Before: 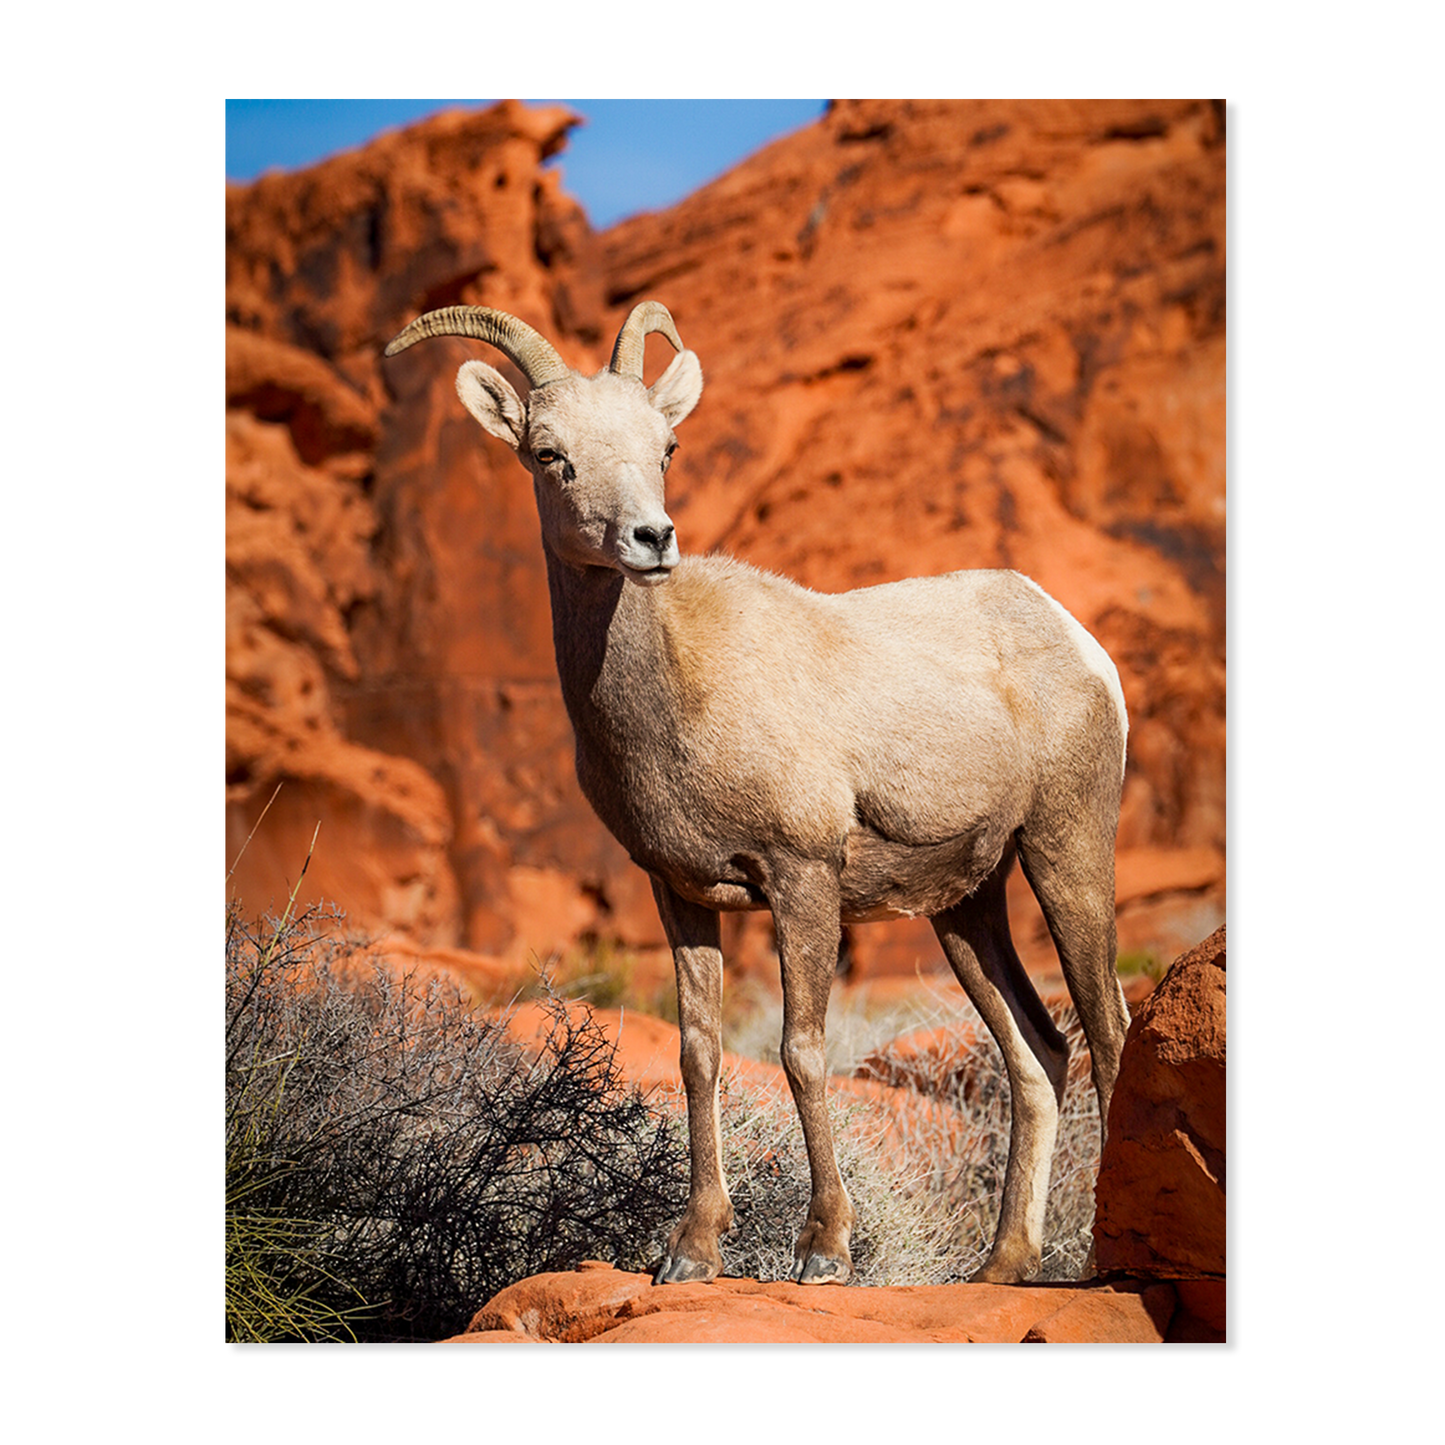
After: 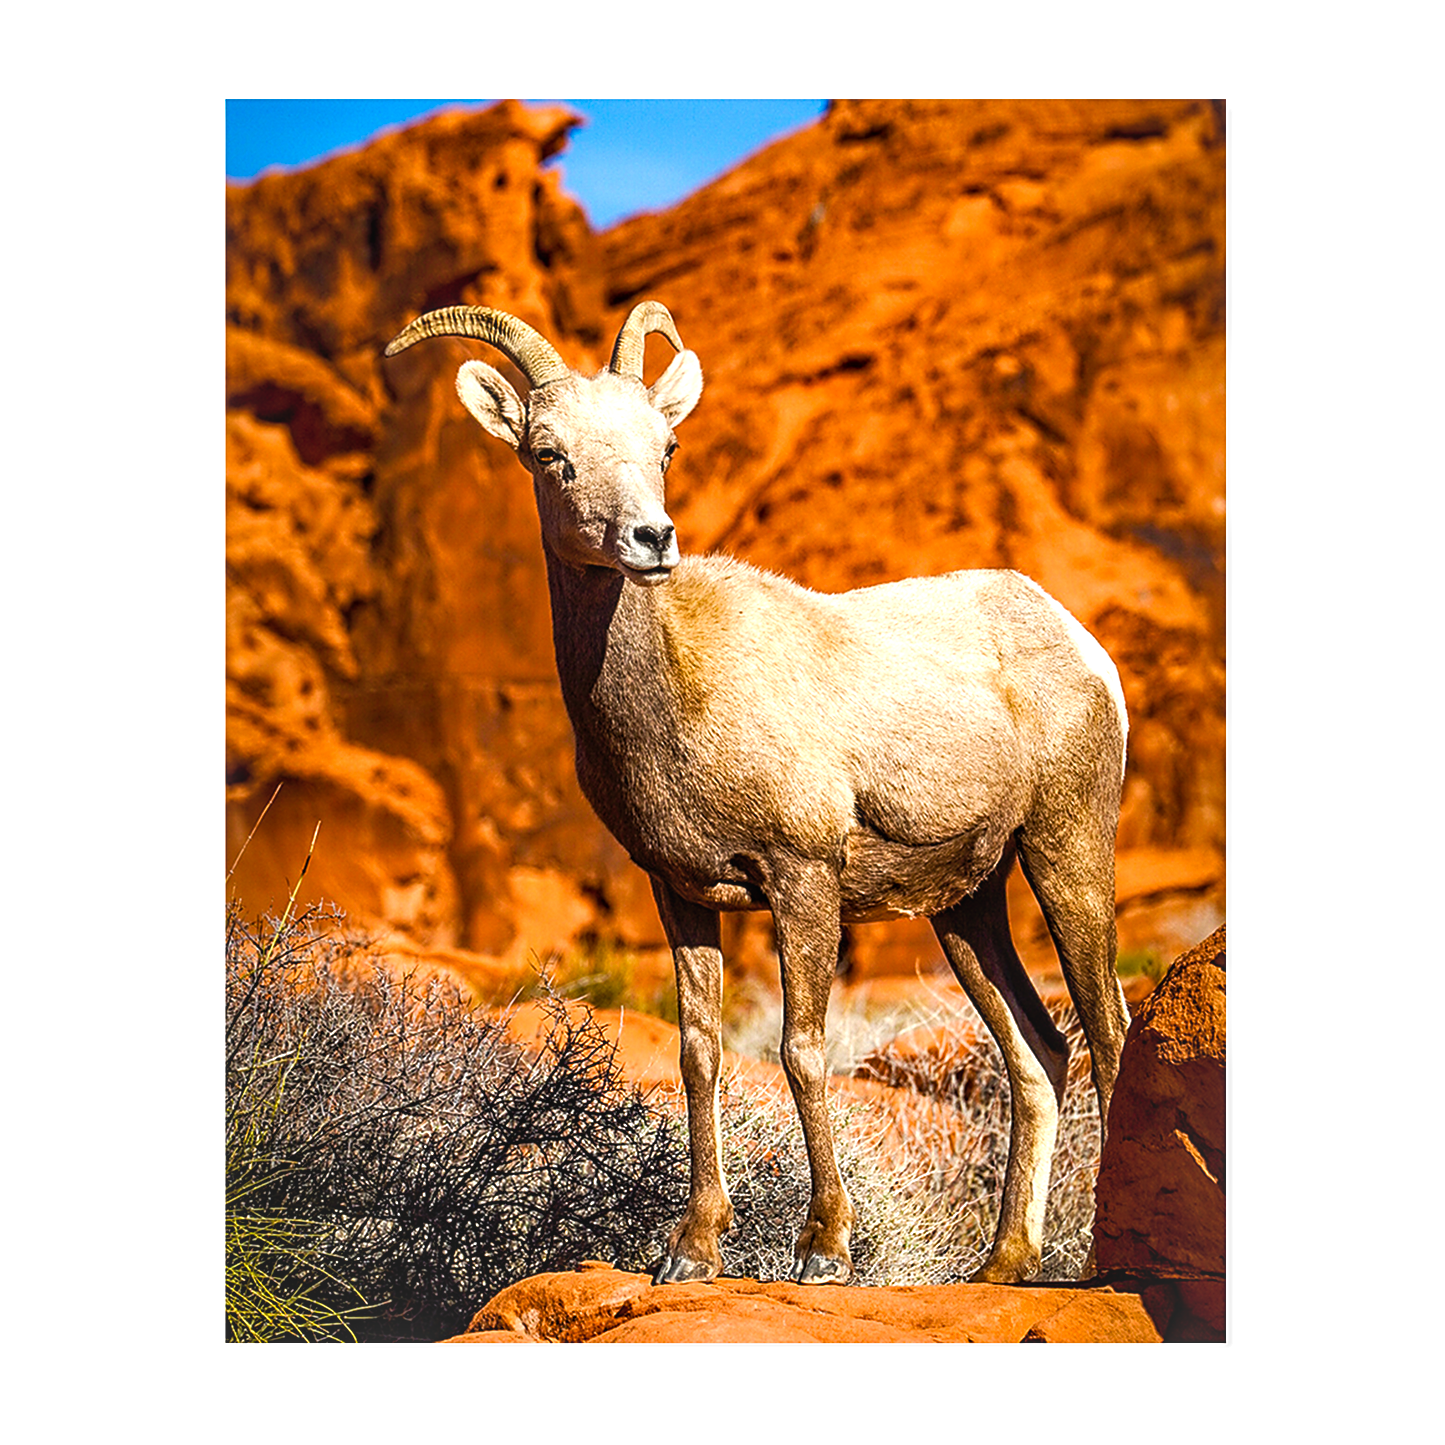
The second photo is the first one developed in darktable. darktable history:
color balance rgb: linear chroma grading › global chroma 16.62%, perceptual saturation grading › highlights -8.63%, perceptual saturation grading › mid-tones 18.66%, perceptual saturation grading › shadows 28.49%, perceptual brilliance grading › highlights 14.22%, perceptual brilliance grading › shadows -18.96%, global vibrance 27.71%
local contrast: on, module defaults
sharpen: on, module defaults
